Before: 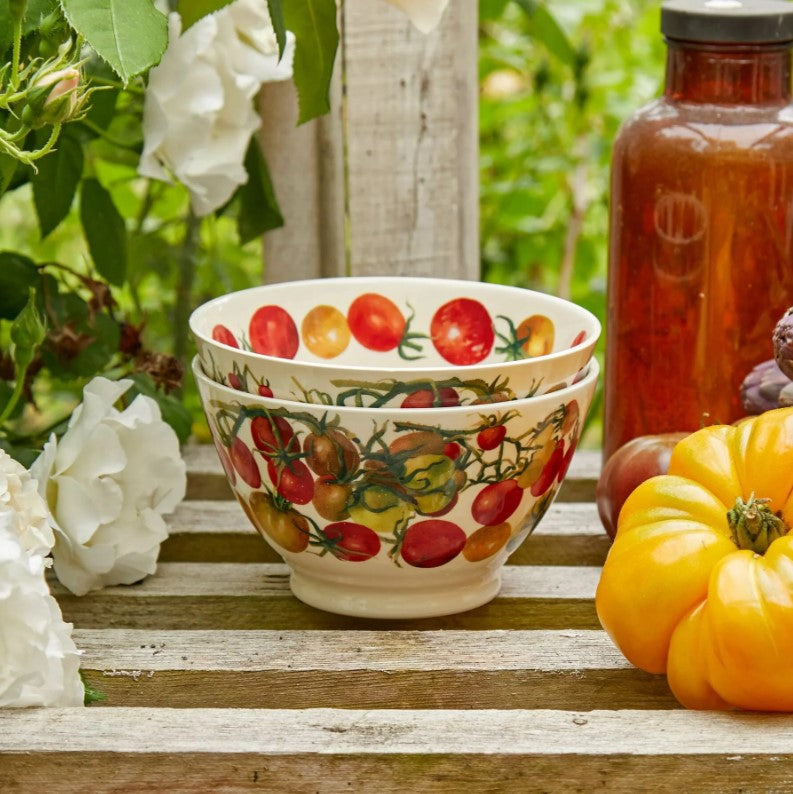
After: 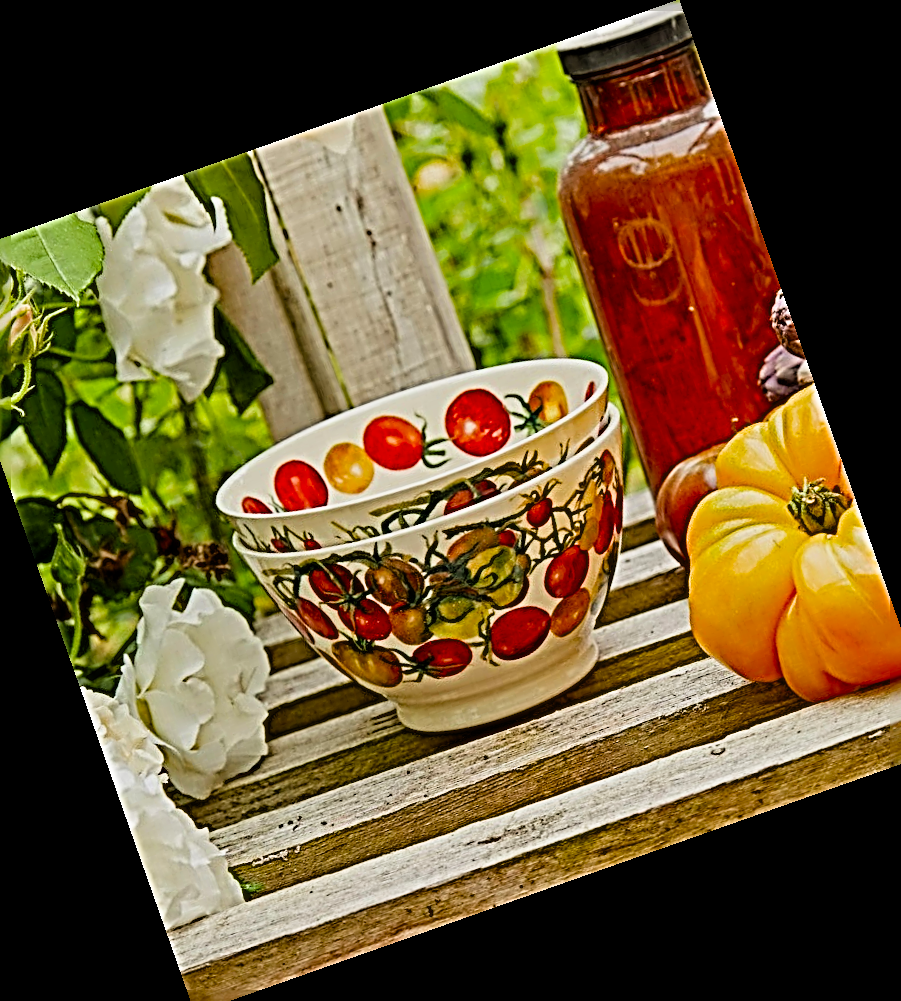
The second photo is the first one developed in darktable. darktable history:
filmic rgb: black relative exposure -7.6 EV, white relative exposure 4.64 EV, threshold 3 EV, target black luminance 0%, hardness 3.55, latitude 50.51%, contrast 1.033, highlights saturation mix 10%, shadows ↔ highlights balance -0.198%, color science v4 (2020), enable highlight reconstruction true
crop and rotate: angle 19.43°, left 6.812%, right 4.125%, bottom 1.087%
sharpen: radius 4.001, amount 2
